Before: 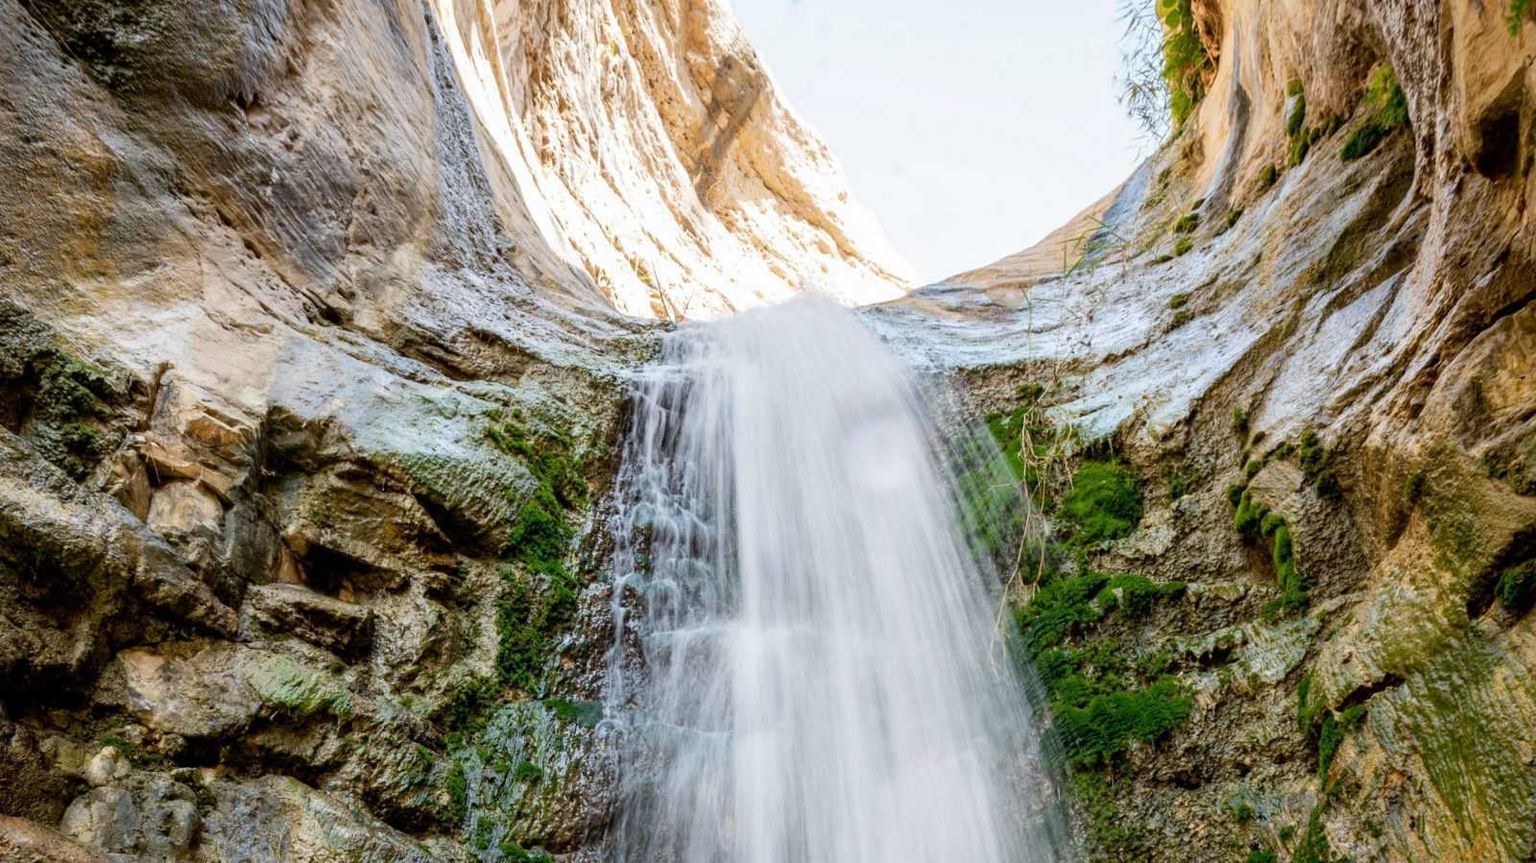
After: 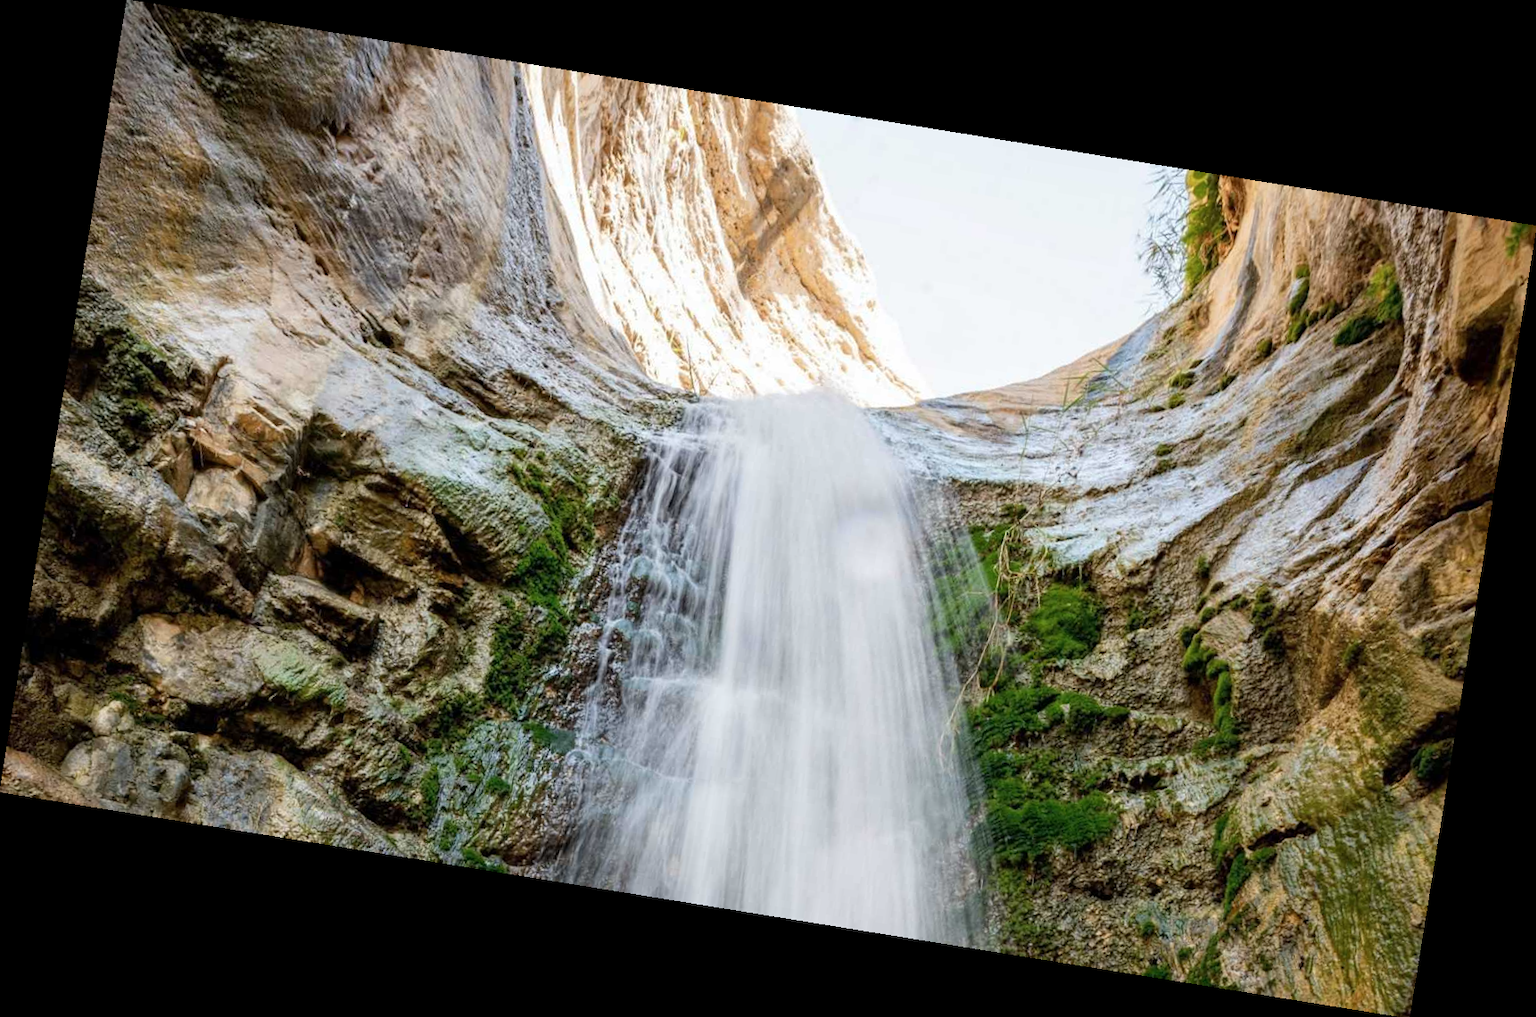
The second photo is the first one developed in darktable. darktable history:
rotate and perspective: rotation 9.12°, automatic cropping off
contrast brightness saturation: saturation -0.05
